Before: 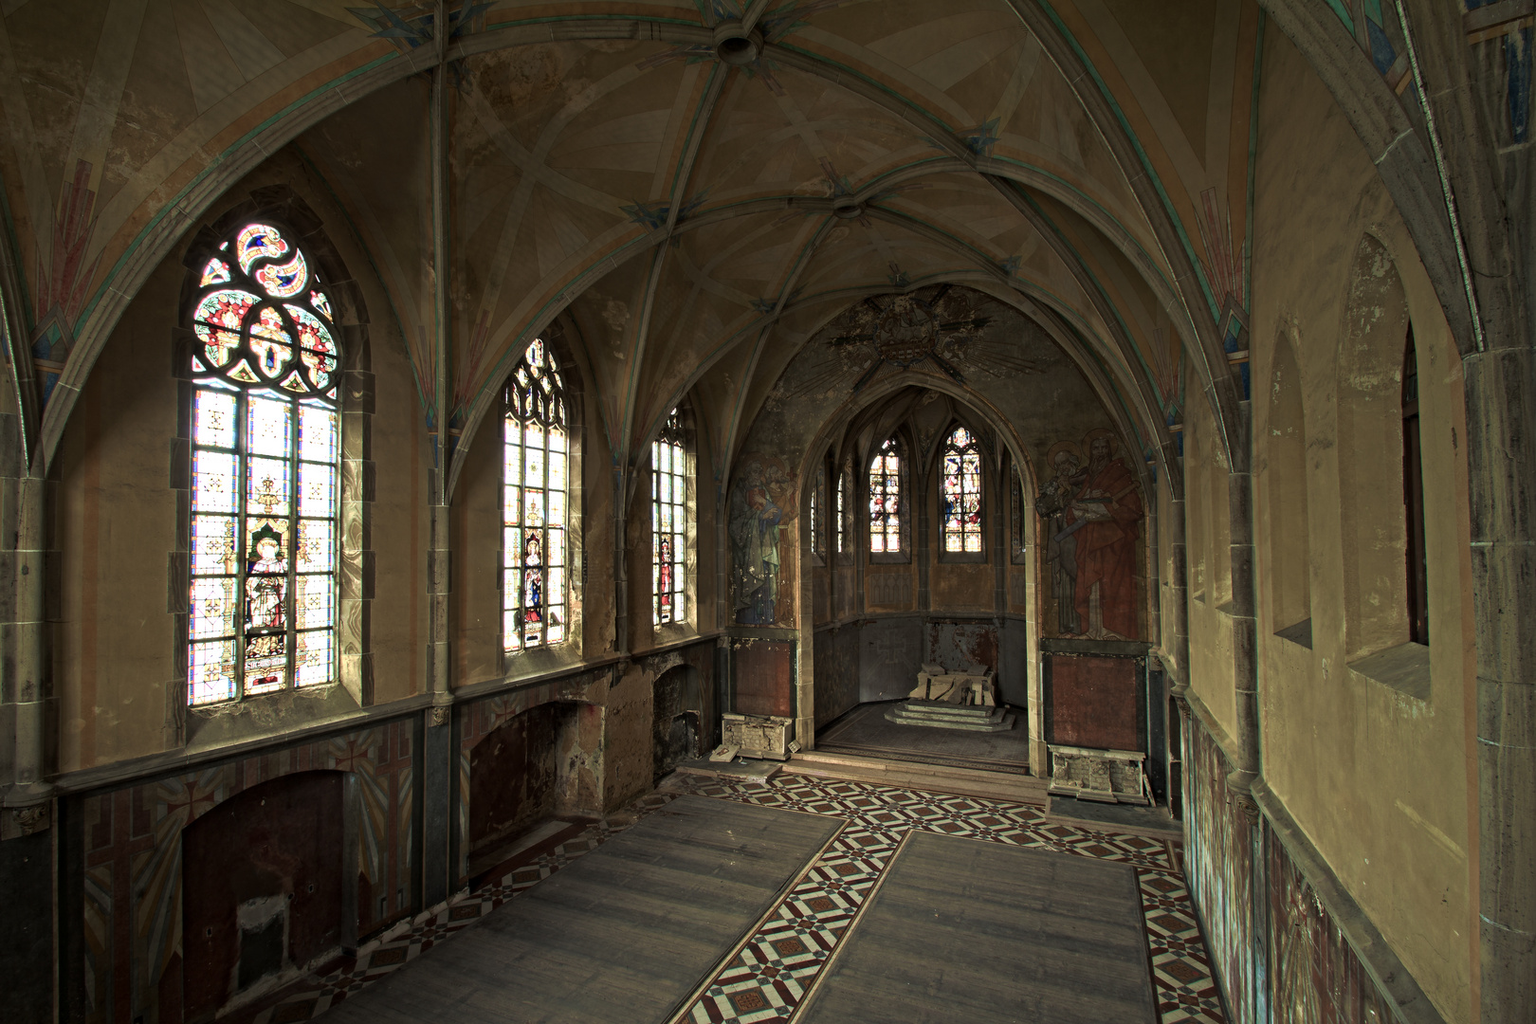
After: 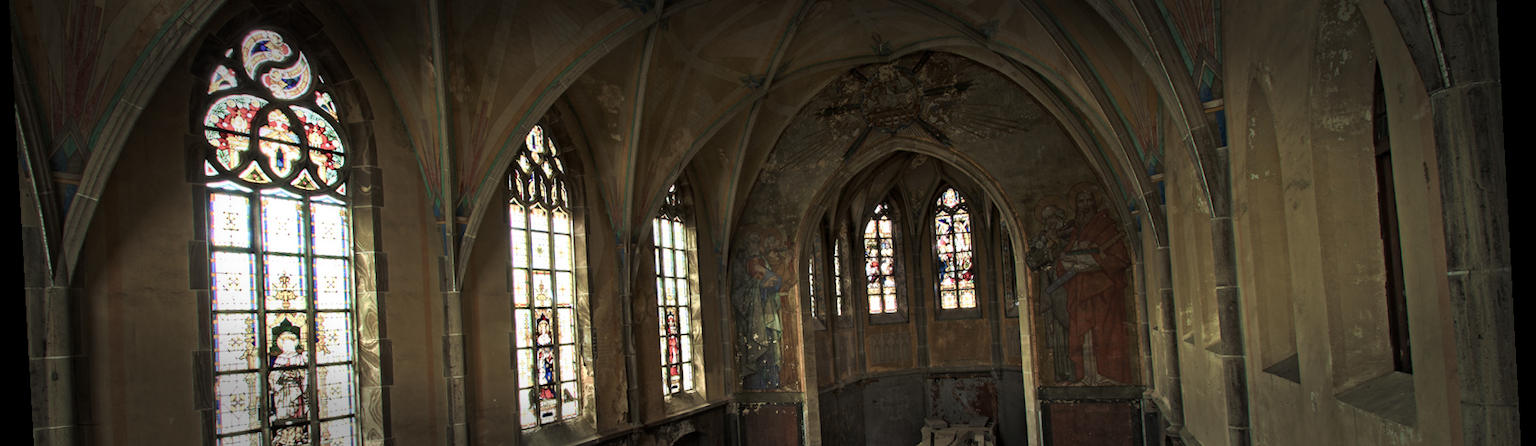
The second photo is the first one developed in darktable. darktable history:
rotate and perspective: rotation -3.18°, automatic cropping off
vignetting: fall-off start 66.7%, fall-off radius 39.74%, brightness -0.576, saturation -0.258, automatic ratio true, width/height ratio 0.671, dithering 16-bit output
crop and rotate: top 23.84%, bottom 34.294%
